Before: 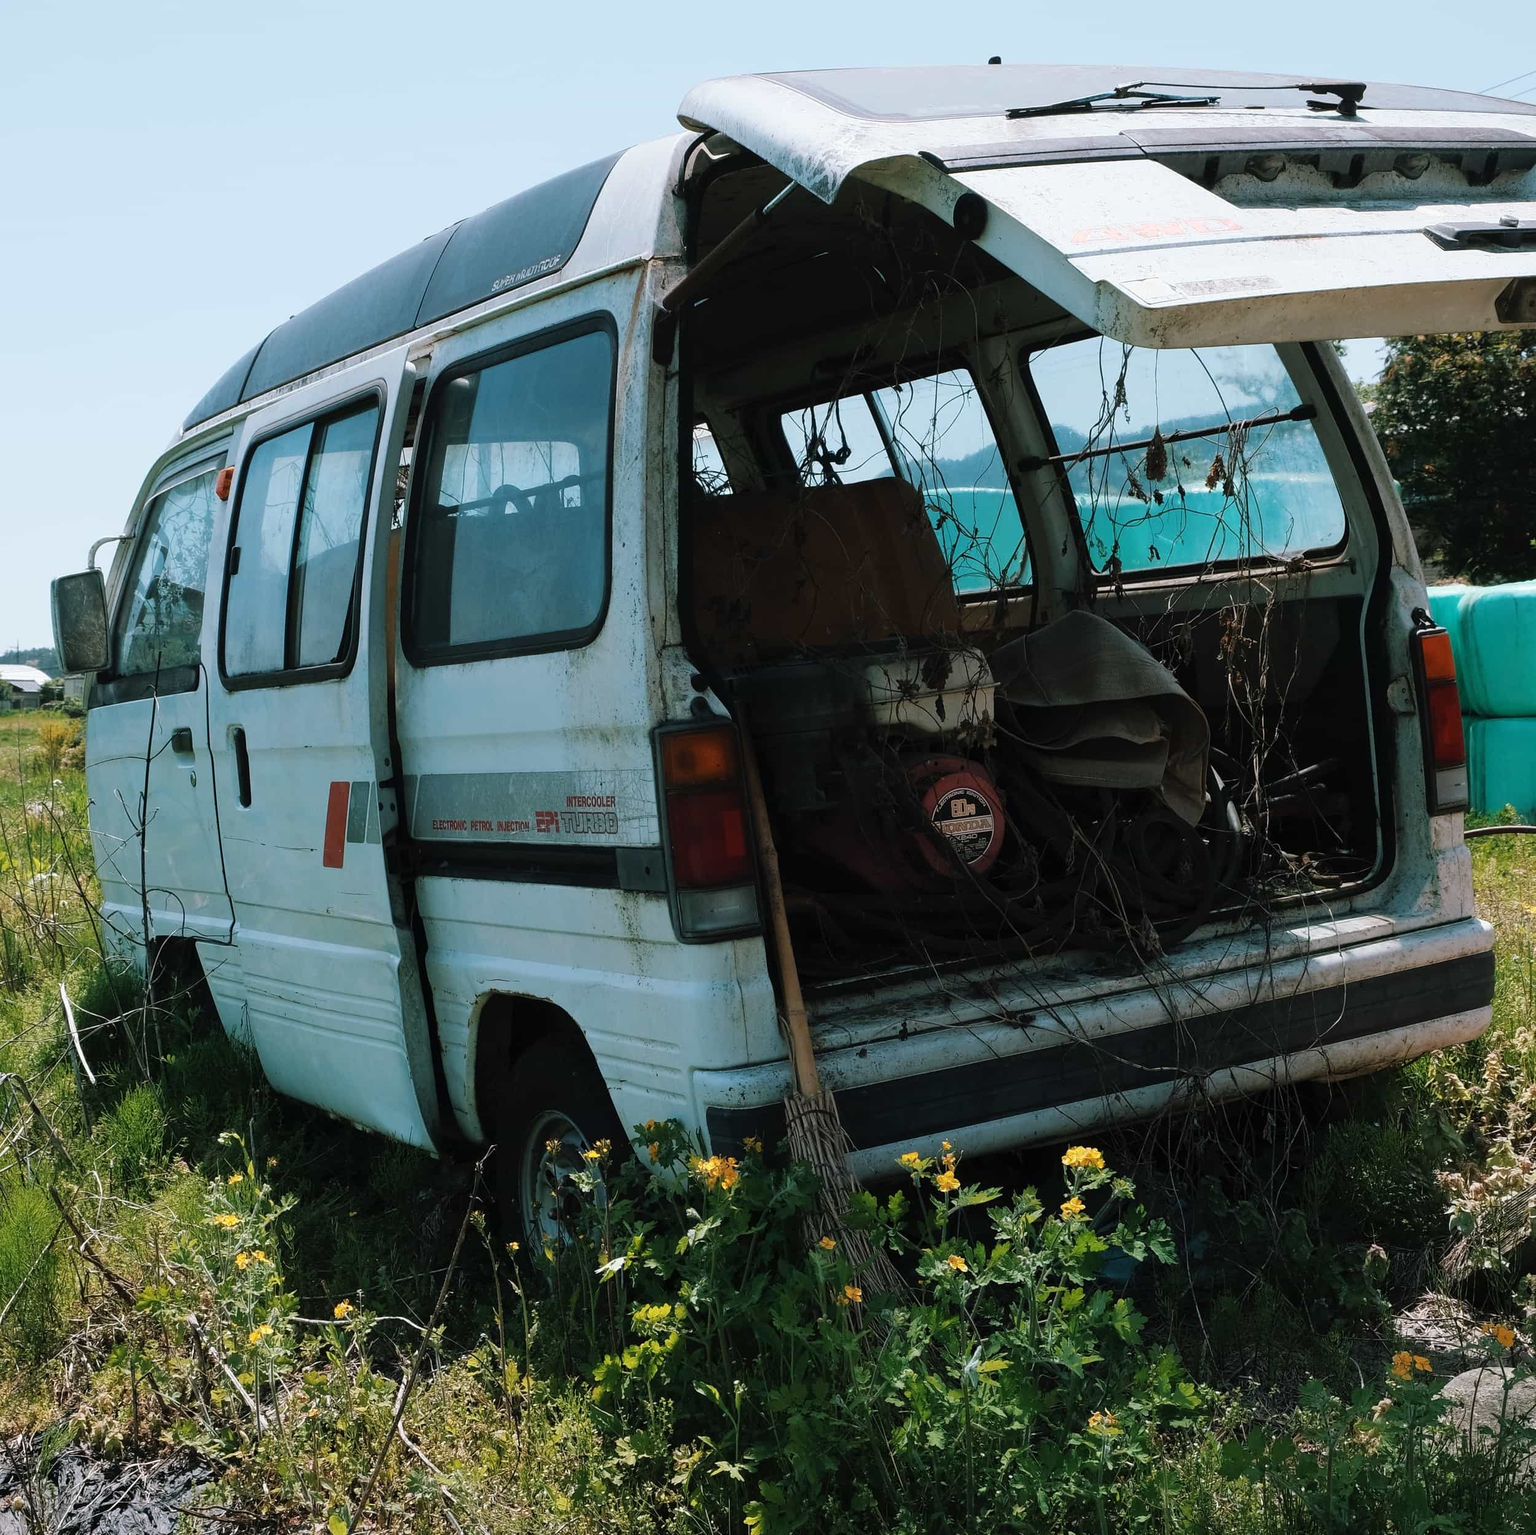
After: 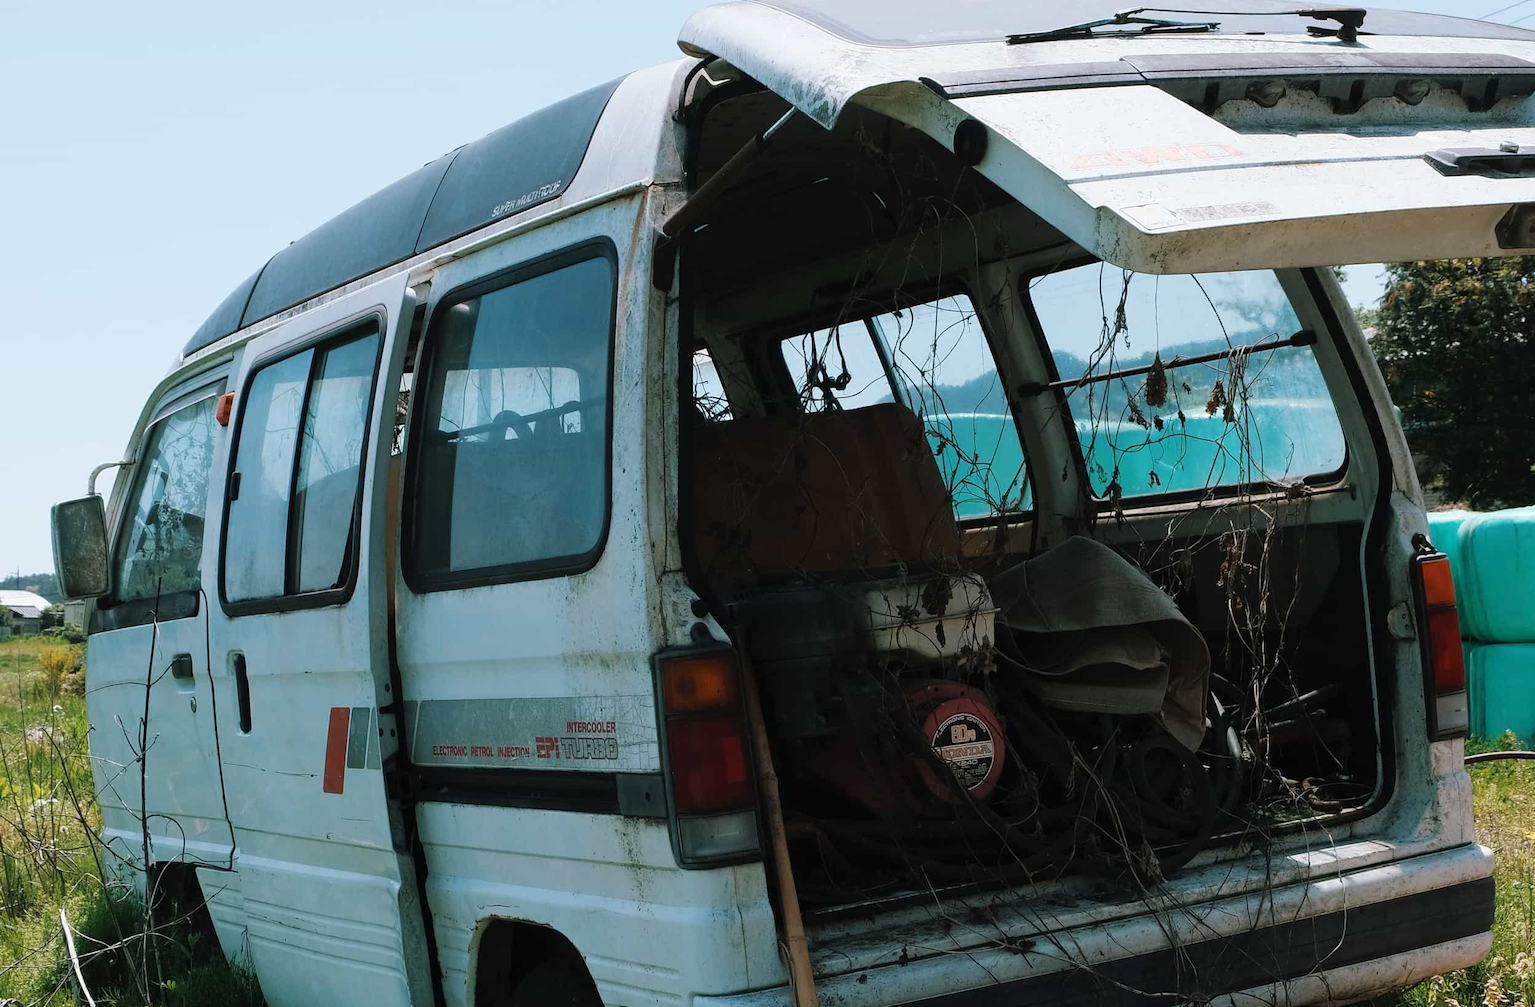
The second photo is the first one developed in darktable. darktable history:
white balance: emerald 1
crop and rotate: top 4.848%, bottom 29.503%
